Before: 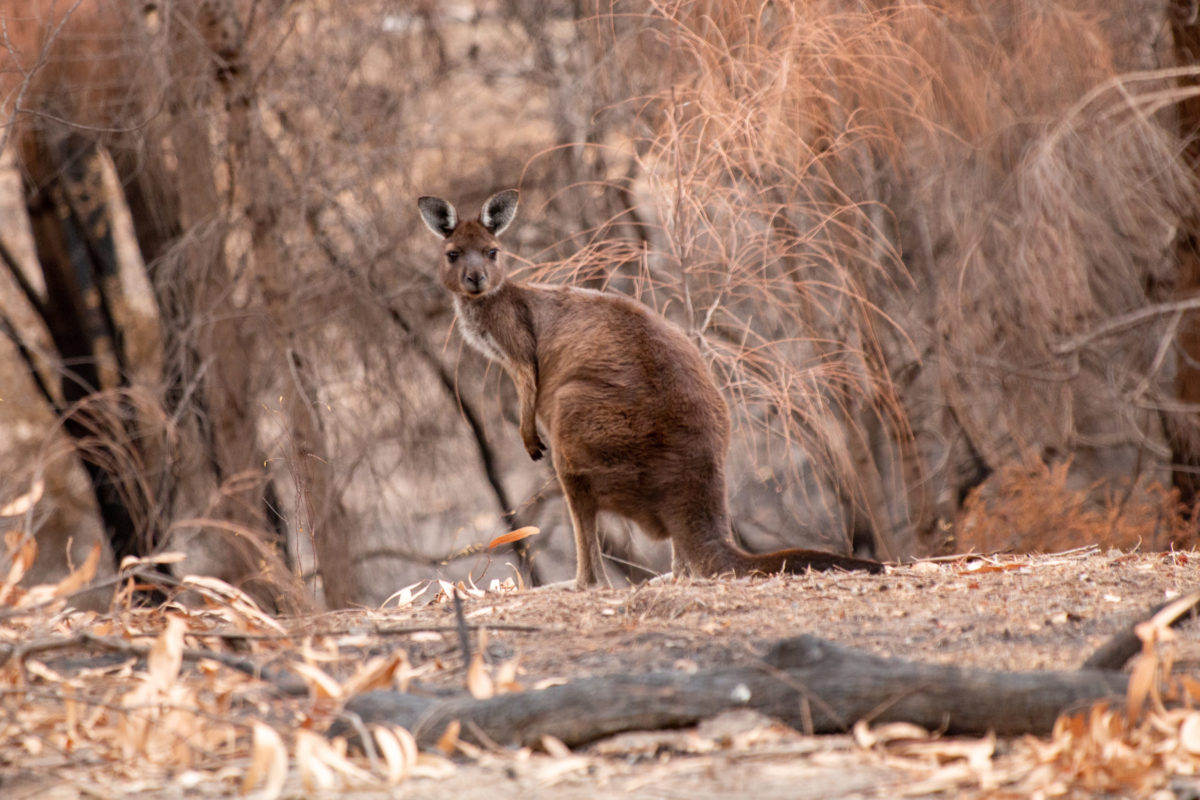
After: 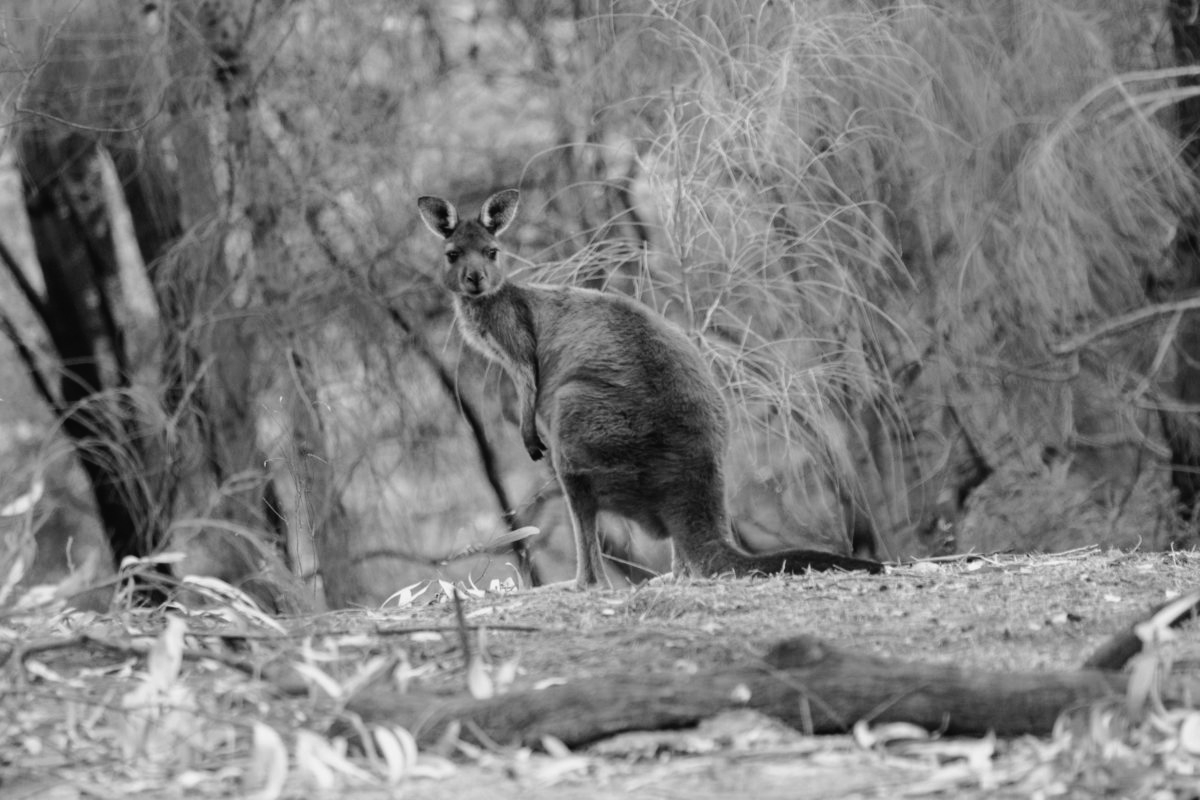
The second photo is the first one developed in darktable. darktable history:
tone curve: curves: ch0 [(0, 0.021) (0.049, 0.044) (0.157, 0.131) (0.365, 0.359) (0.499, 0.517) (0.675, 0.667) (0.856, 0.83) (1, 0.969)]; ch1 [(0, 0) (0.302, 0.309) (0.433, 0.443) (0.472, 0.47) (0.502, 0.503) (0.527, 0.516) (0.564, 0.557) (0.614, 0.645) (0.677, 0.722) (0.859, 0.889) (1, 1)]; ch2 [(0, 0) (0.33, 0.301) (0.447, 0.44) (0.487, 0.496) (0.502, 0.501) (0.535, 0.537) (0.565, 0.558) (0.608, 0.624) (1, 1)], color space Lab, independent channels, preserve colors none
monochrome: a -6.99, b 35.61, size 1.4
